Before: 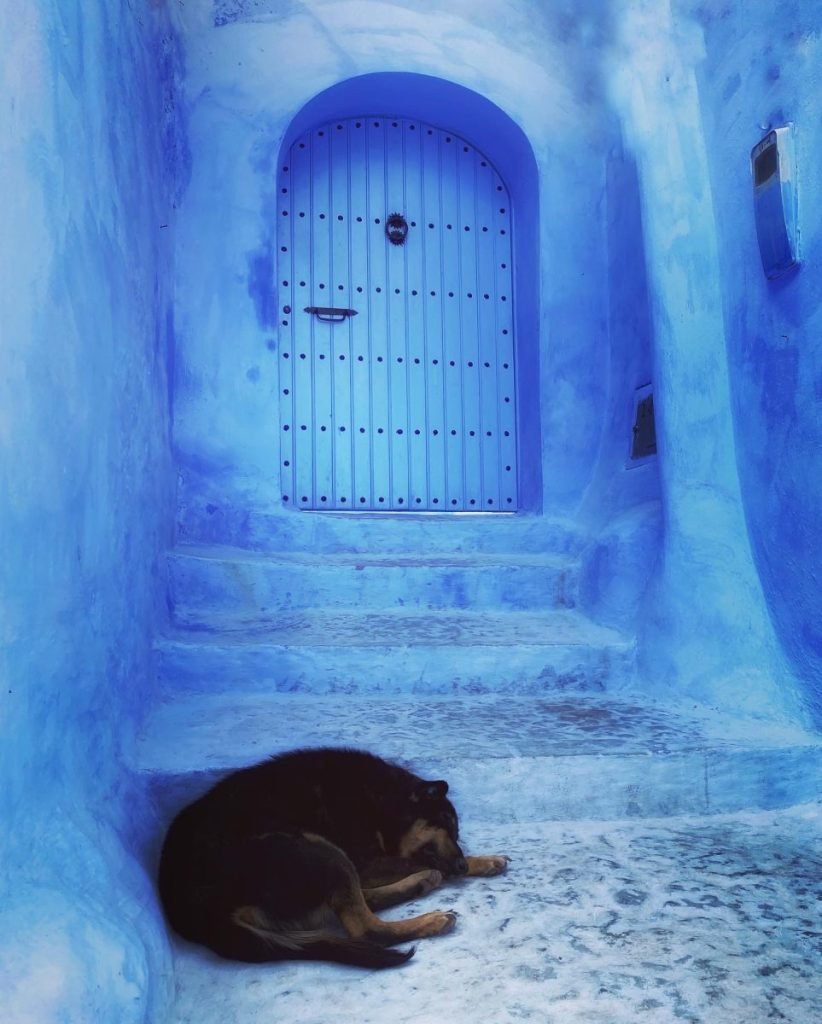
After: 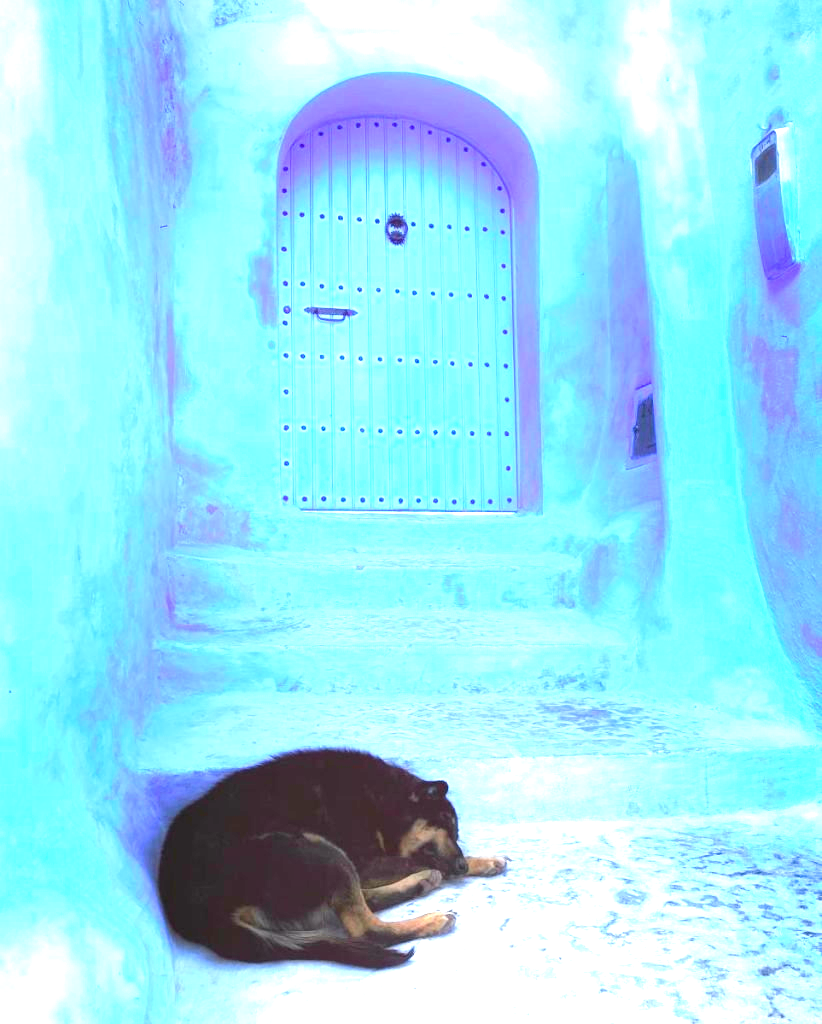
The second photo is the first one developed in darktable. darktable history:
tone curve: curves: ch0 [(0, 0) (0.071, 0.058) (0.266, 0.268) (0.498, 0.542) (0.766, 0.807) (1, 0.983)]; ch1 [(0, 0) (0.346, 0.307) (0.408, 0.387) (0.463, 0.465) (0.482, 0.493) (0.502, 0.499) (0.517, 0.505) (0.55, 0.554) (0.597, 0.61) (0.651, 0.698) (1, 1)]; ch2 [(0, 0) (0.346, 0.34) (0.434, 0.46) (0.485, 0.494) (0.5, 0.498) (0.509, 0.517) (0.526, 0.539) (0.583, 0.603) (0.625, 0.659) (1, 1)], color space Lab, independent channels, preserve colors none
exposure: black level correction 0, exposure 2.088 EV, compensate exposure bias true, compensate highlight preservation false
